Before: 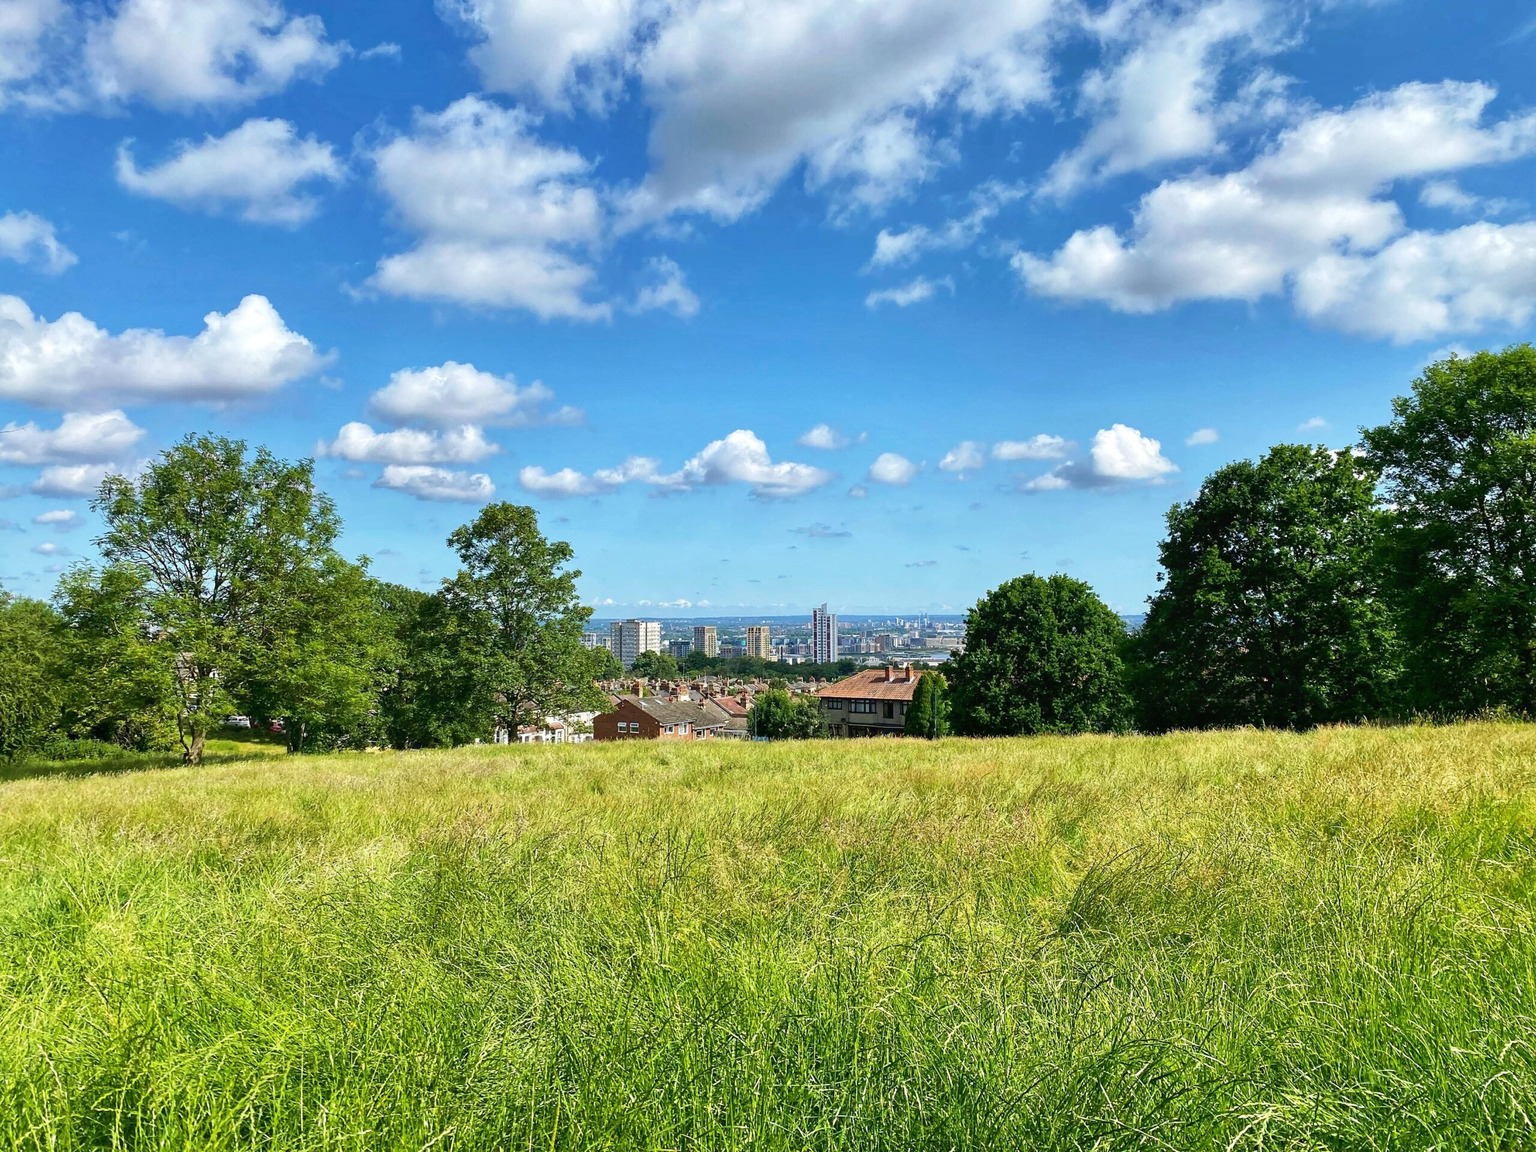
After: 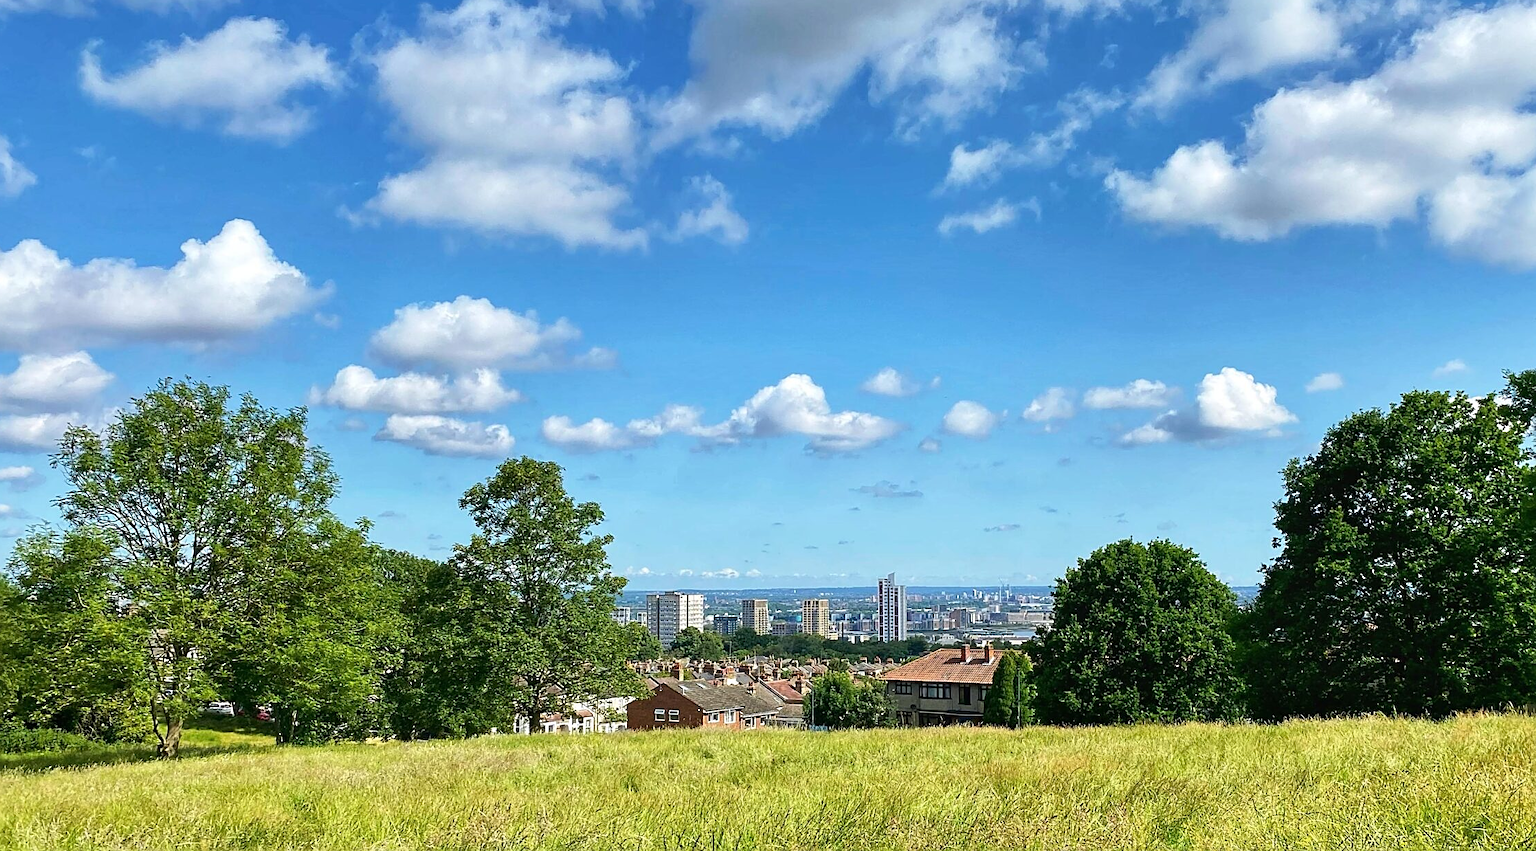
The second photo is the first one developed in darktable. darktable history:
crop: left 3.015%, top 8.969%, right 9.647%, bottom 26.457%
exposure: compensate highlight preservation false
sharpen: on, module defaults
